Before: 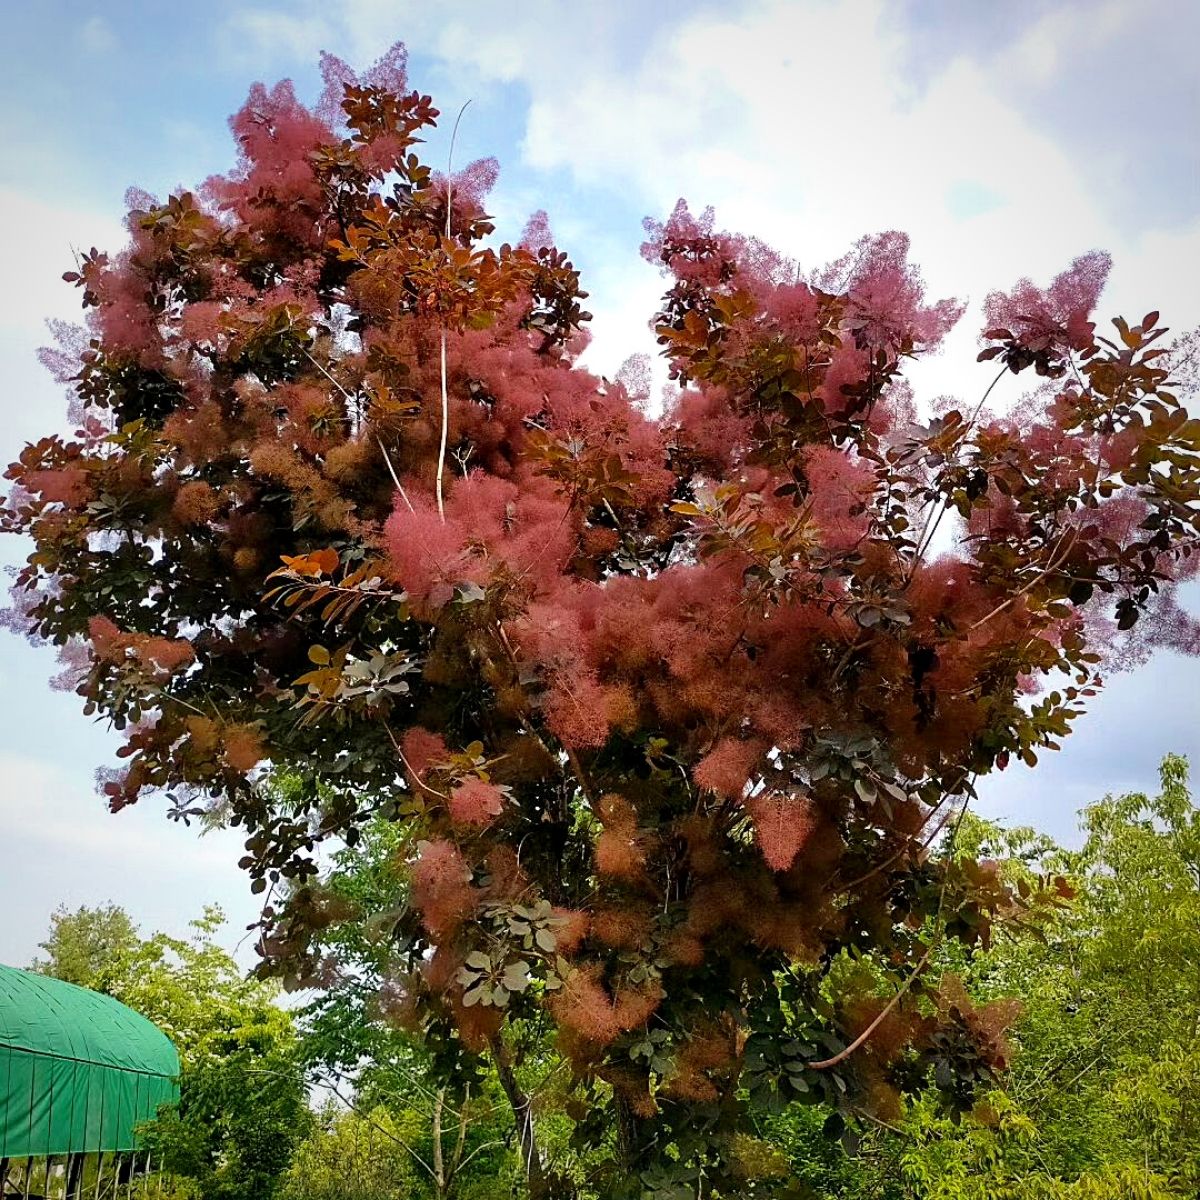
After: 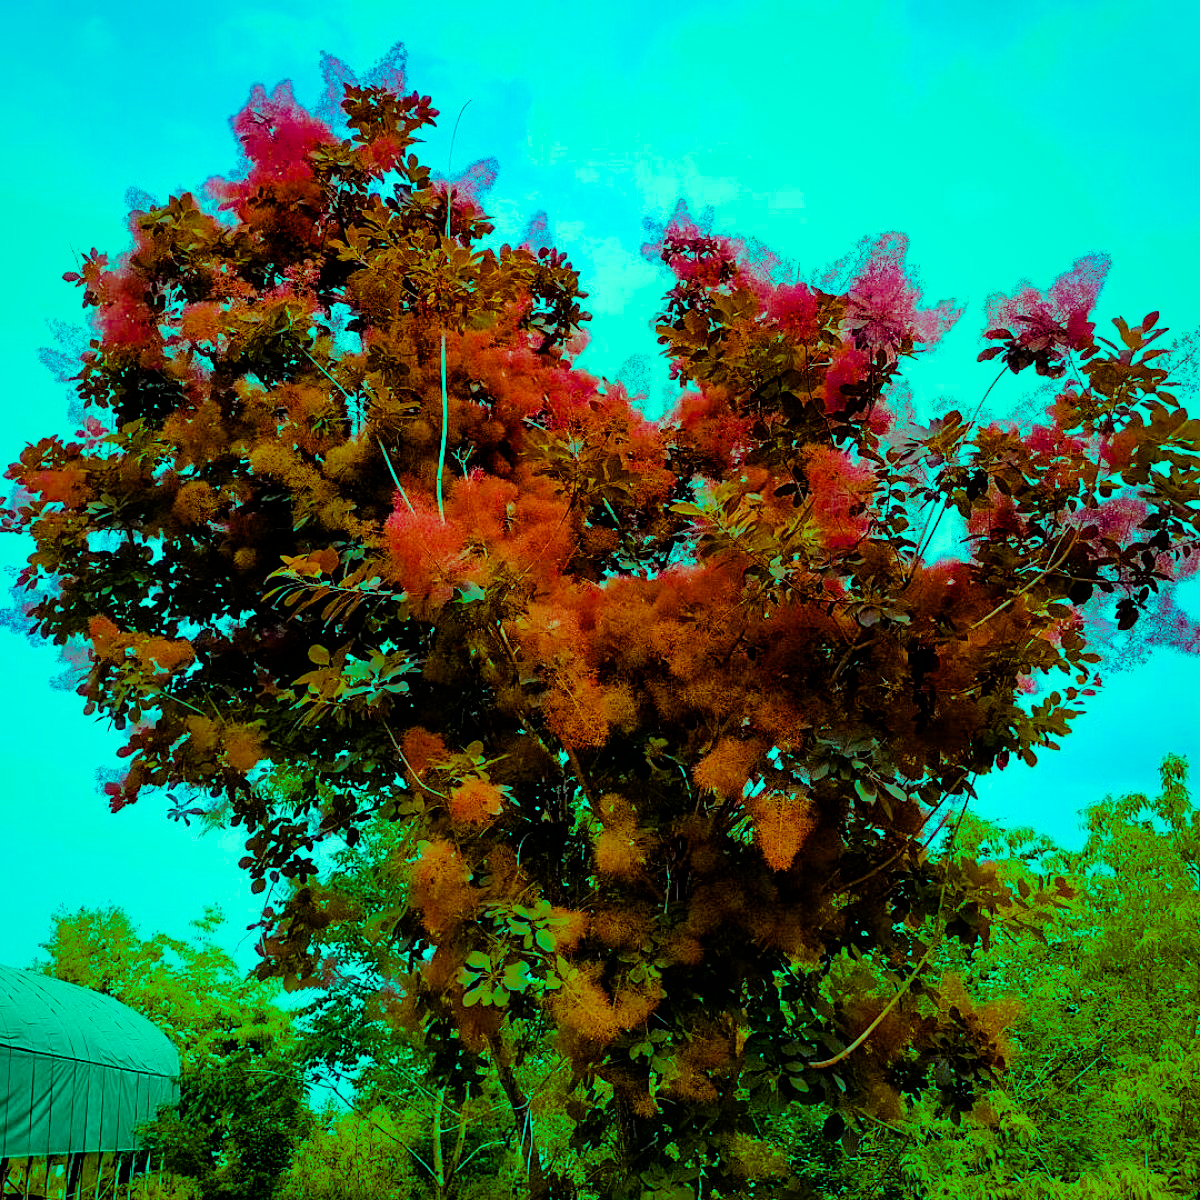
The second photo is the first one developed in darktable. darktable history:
color balance rgb: highlights gain › luminance 19.836%, highlights gain › chroma 13.053%, highlights gain › hue 173.85°, perceptual saturation grading › global saturation 63.694%, perceptual saturation grading › highlights 59.318%, perceptual saturation grading › mid-tones 49.502%, perceptual saturation grading › shadows 50.079%, global vibrance 20%
tone equalizer: on, module defaults
filmic rgb: black relative exposure -7.65 EV, white relative exposure 4.56 EV, hardness 3.61
